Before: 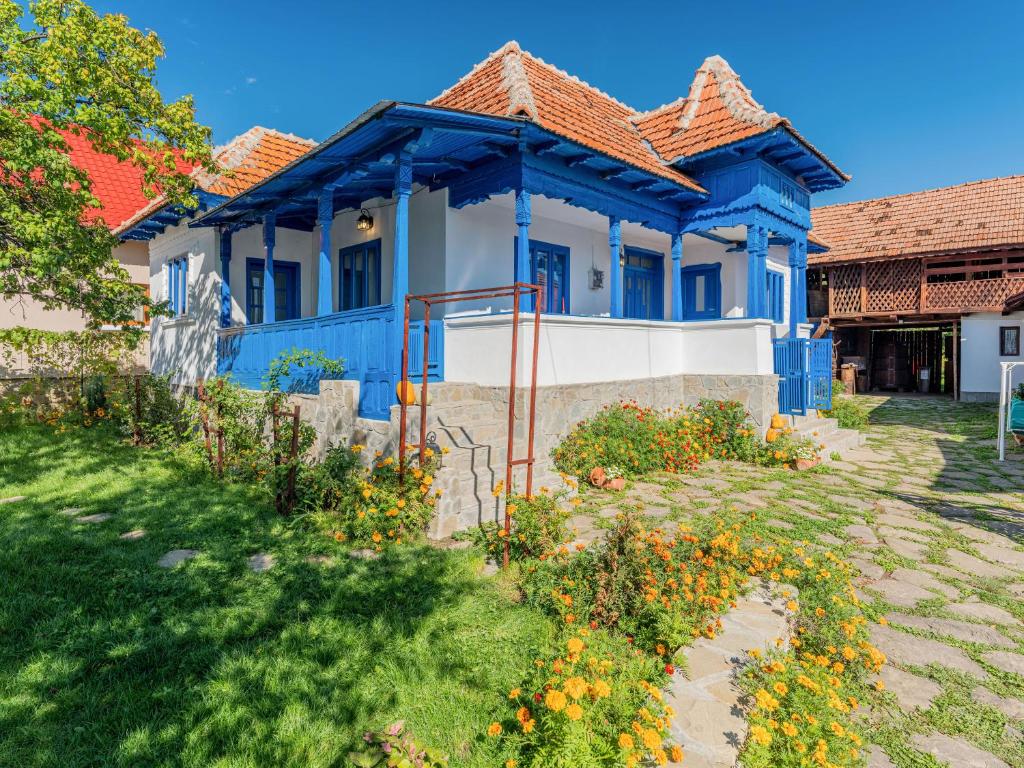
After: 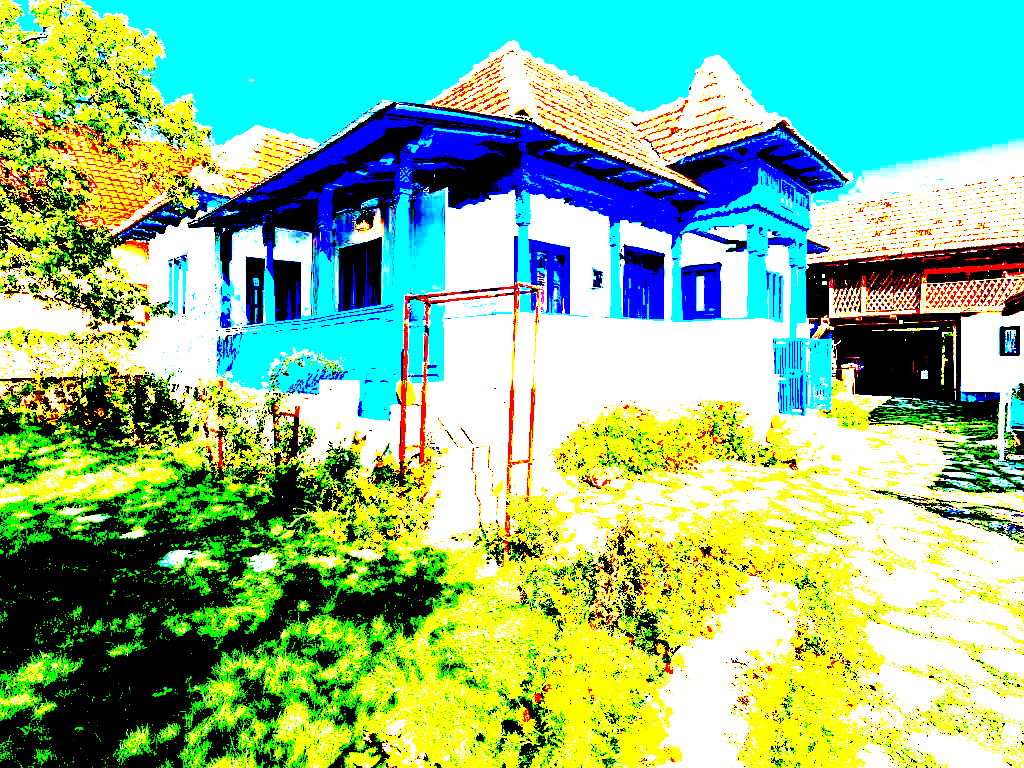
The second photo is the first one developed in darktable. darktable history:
exposure: black level correction 0.099, exposure 3.039 EV, compensate highlight preservation false
